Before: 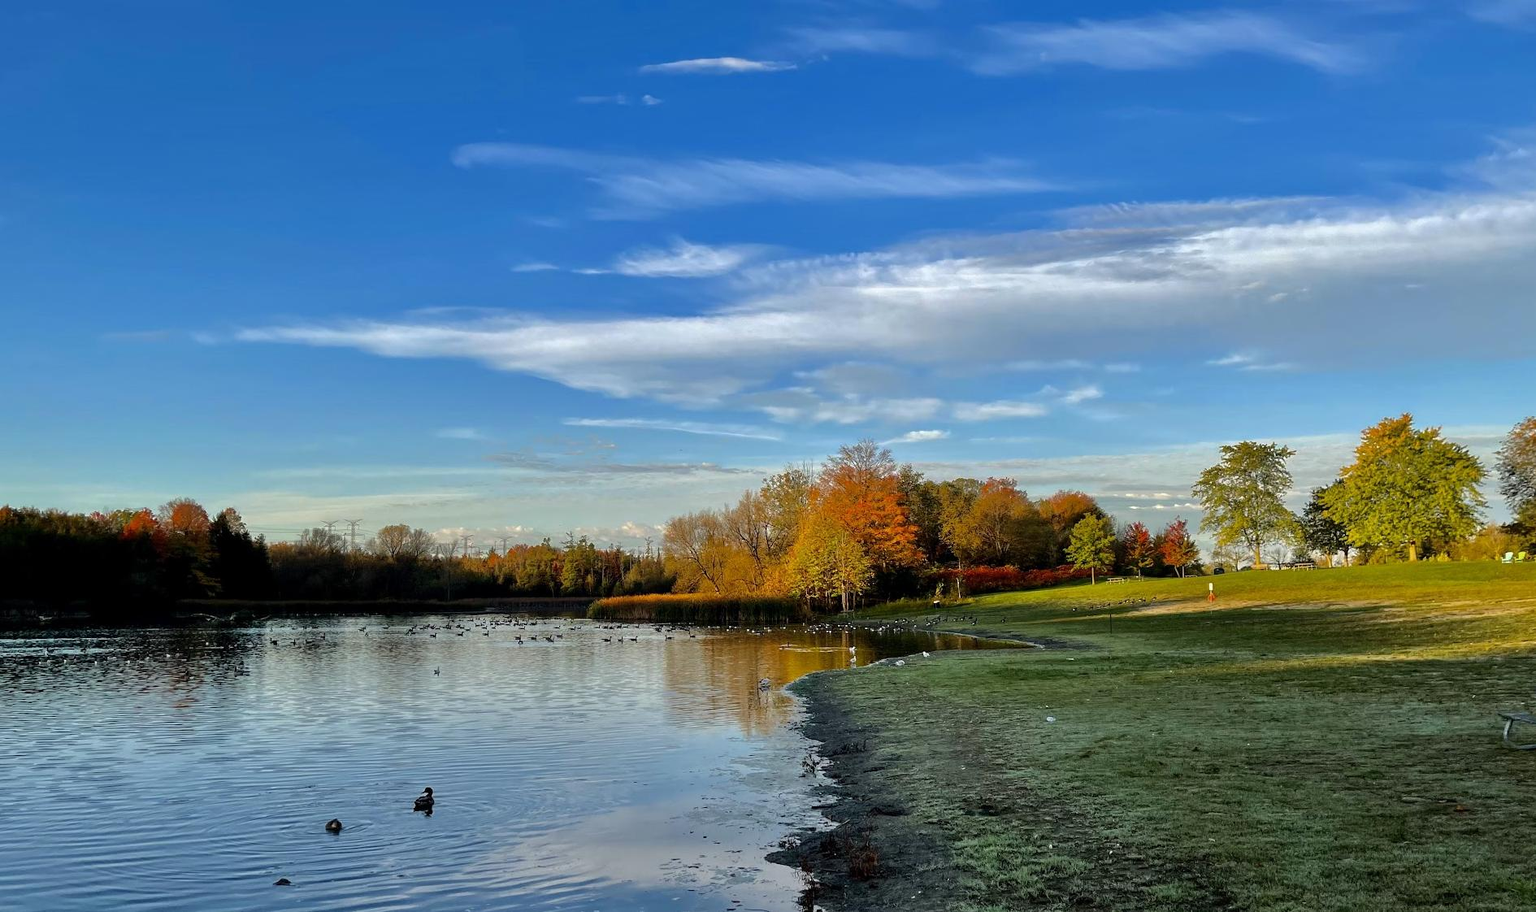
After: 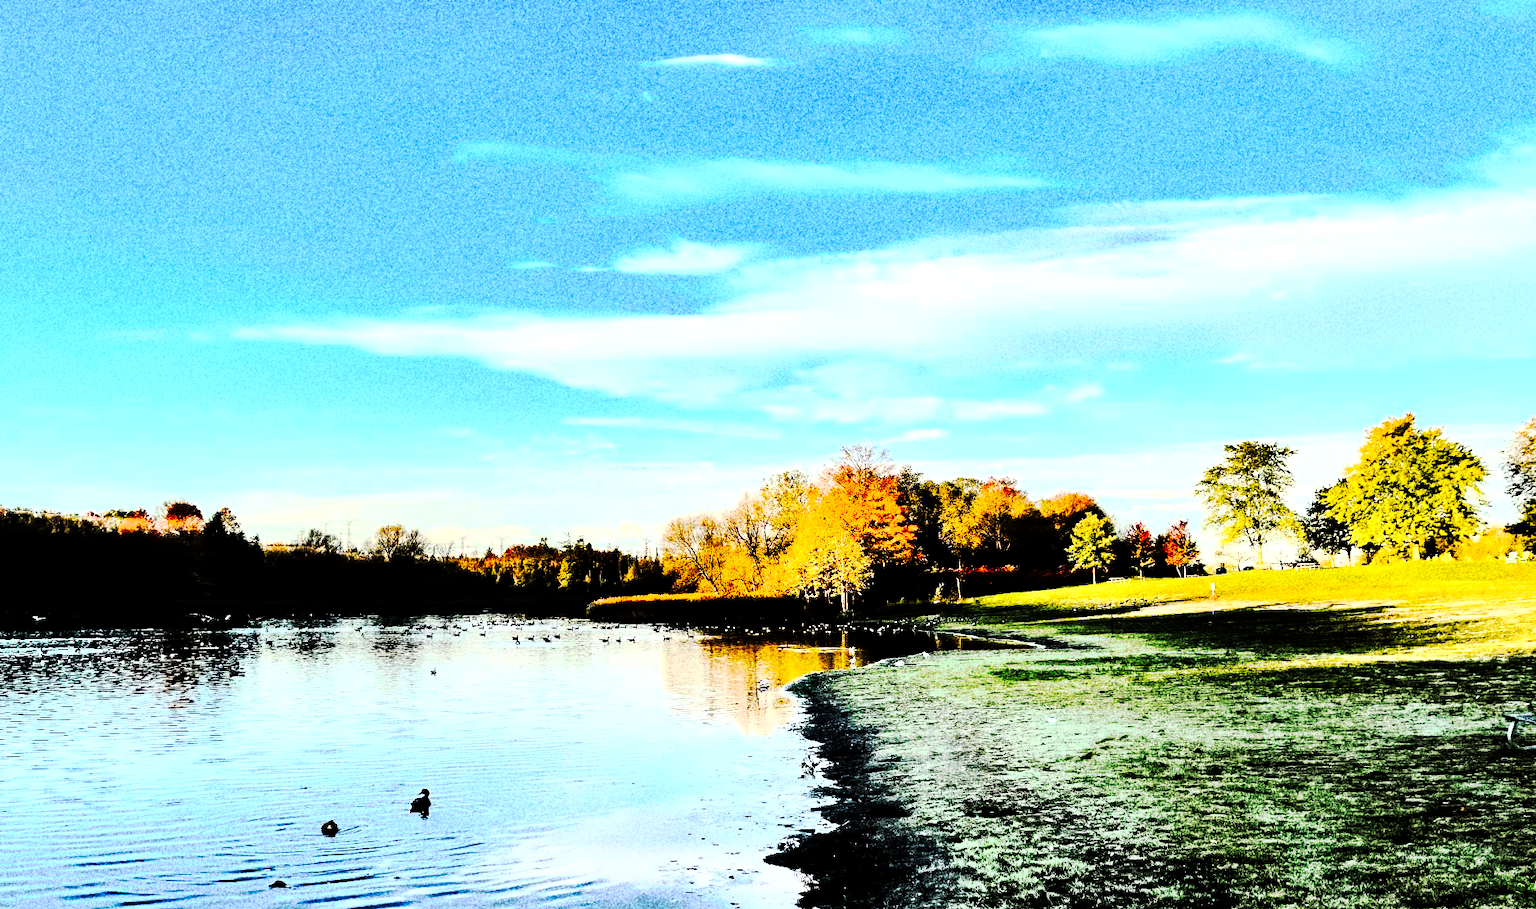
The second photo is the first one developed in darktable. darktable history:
tone curve: curves: ch0 [(0, 0) (0.003, 0.011) (0.011, 0.014) (0.025, 0.018) (0.044, 0.023) (0.069, 0.028) (0.1, 0.031) (0.136, 0.039) (0.177, 0.056) (0.224, 0.081) (0.277, 0.129) (0.335, 0.188) (0.399, 0.256) (0.468, 0.367) (0.543, 0.514) (0.623, 0.684) (0.709, 0.785) (0.801, 0.846) (0.898, 0.884) (1, 1)], preserve colors none
local contrast: highlights 100%, shadows 100%, detail 131%, midtone range 0.2
contrast equalizer: y [[0.783, 0.666, 0.575, 0.77, 0.556, 0.501], [0.5 ×6], [0.5 ×6], [0, 0.02, 0.272, 0.399, 0.062, 0], [0 ×6]]
crop: left 0.434%, top 0.485%, right 0.244%, bottom 0.386%
grain: coarseness 30.02 ISO, strength 100%
exposure: black level correction -0.002, exposure 0.708 EV, compensate exposure bias true, compensate highlight preservation false
rgb curve: curves: ch0 [(0, 0) (0.21, 0.15) (0.24, 0.21) (0.5, 0.75) (0.75, 0.96) (0.89, 0.99) (1, 1)]; ch1 [(0, 0.02) (0.21, 0.13) (0.25, 0.2) (0.5, 0.67) (0.75, 0.9) (0.89, 0.97) (1, 1)]; ch2 [(0, 0.02) (0.21, 0.13) (0.25, 0.2) (0.5, 0.67) (0.75, 0.9) (0.89, 0.97) (1, 1)], compensate middle gray true
